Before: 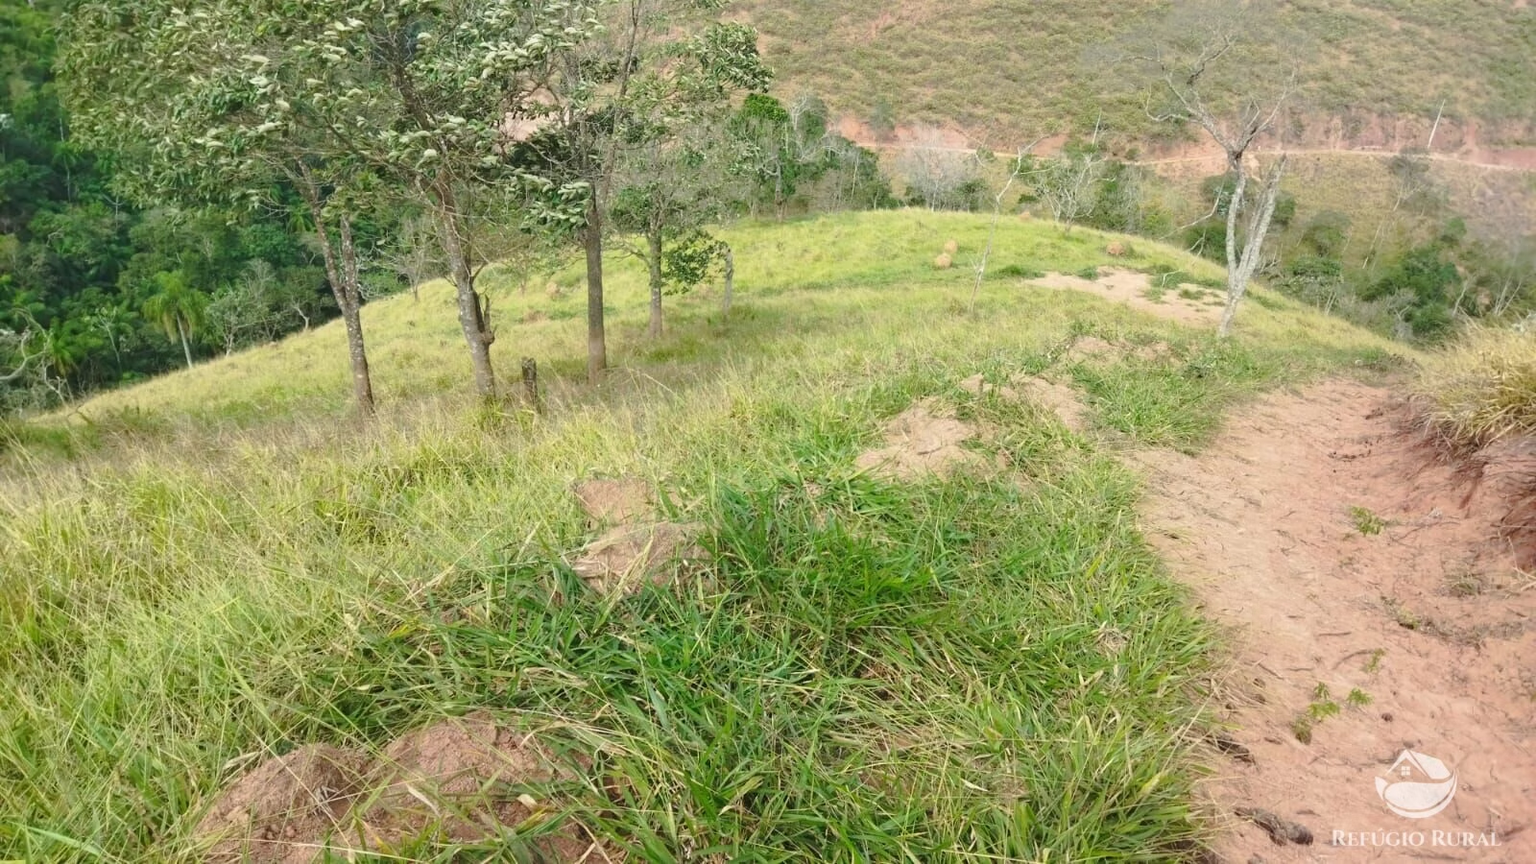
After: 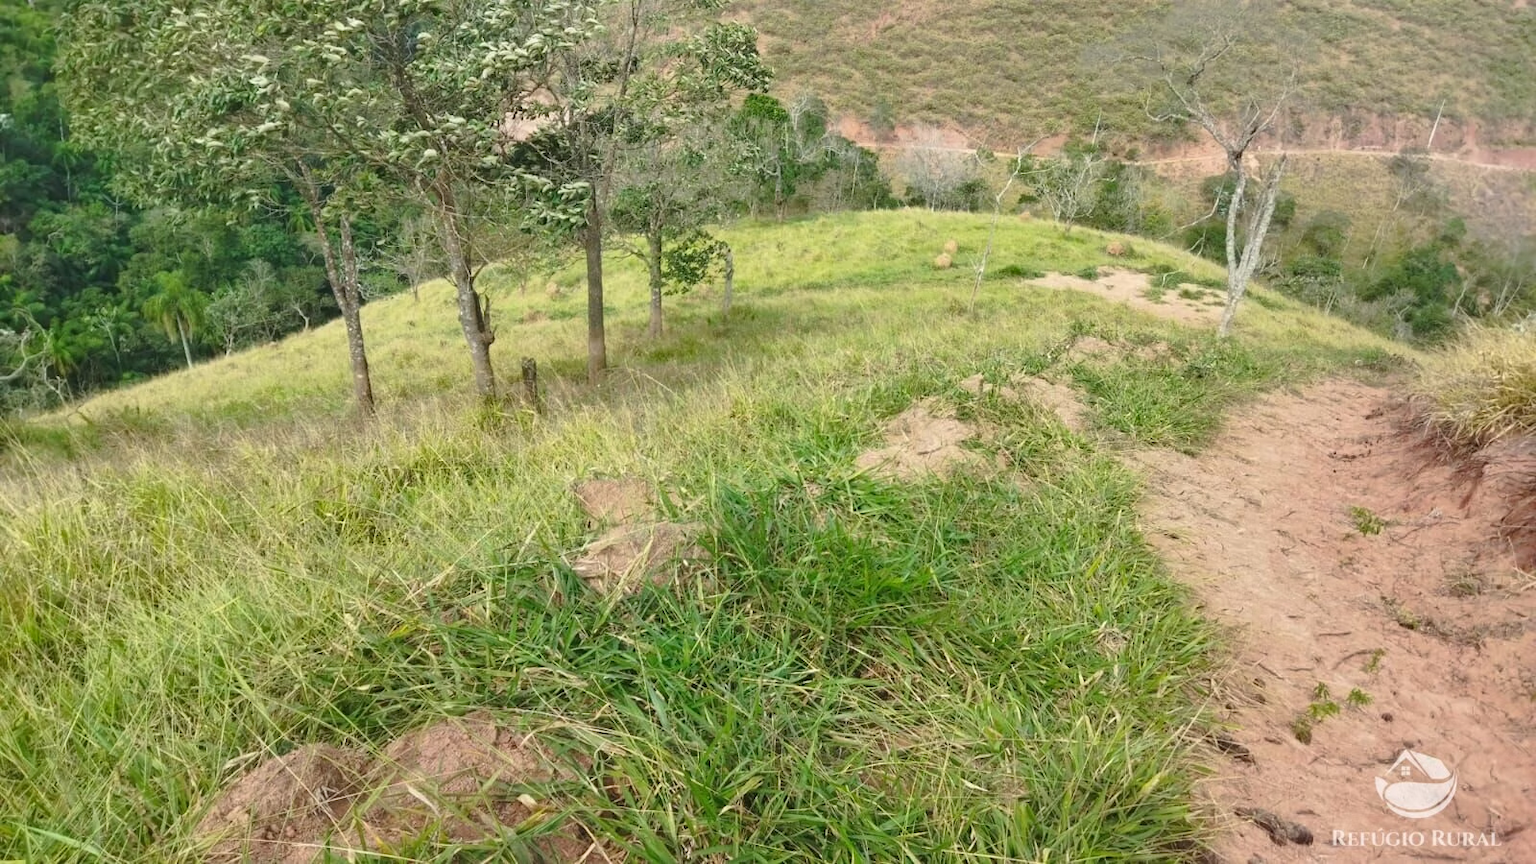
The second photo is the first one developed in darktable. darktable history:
tone equalizer: on, module defaults
shadows and highlights: low approximation 0.01, soften with gaussian
